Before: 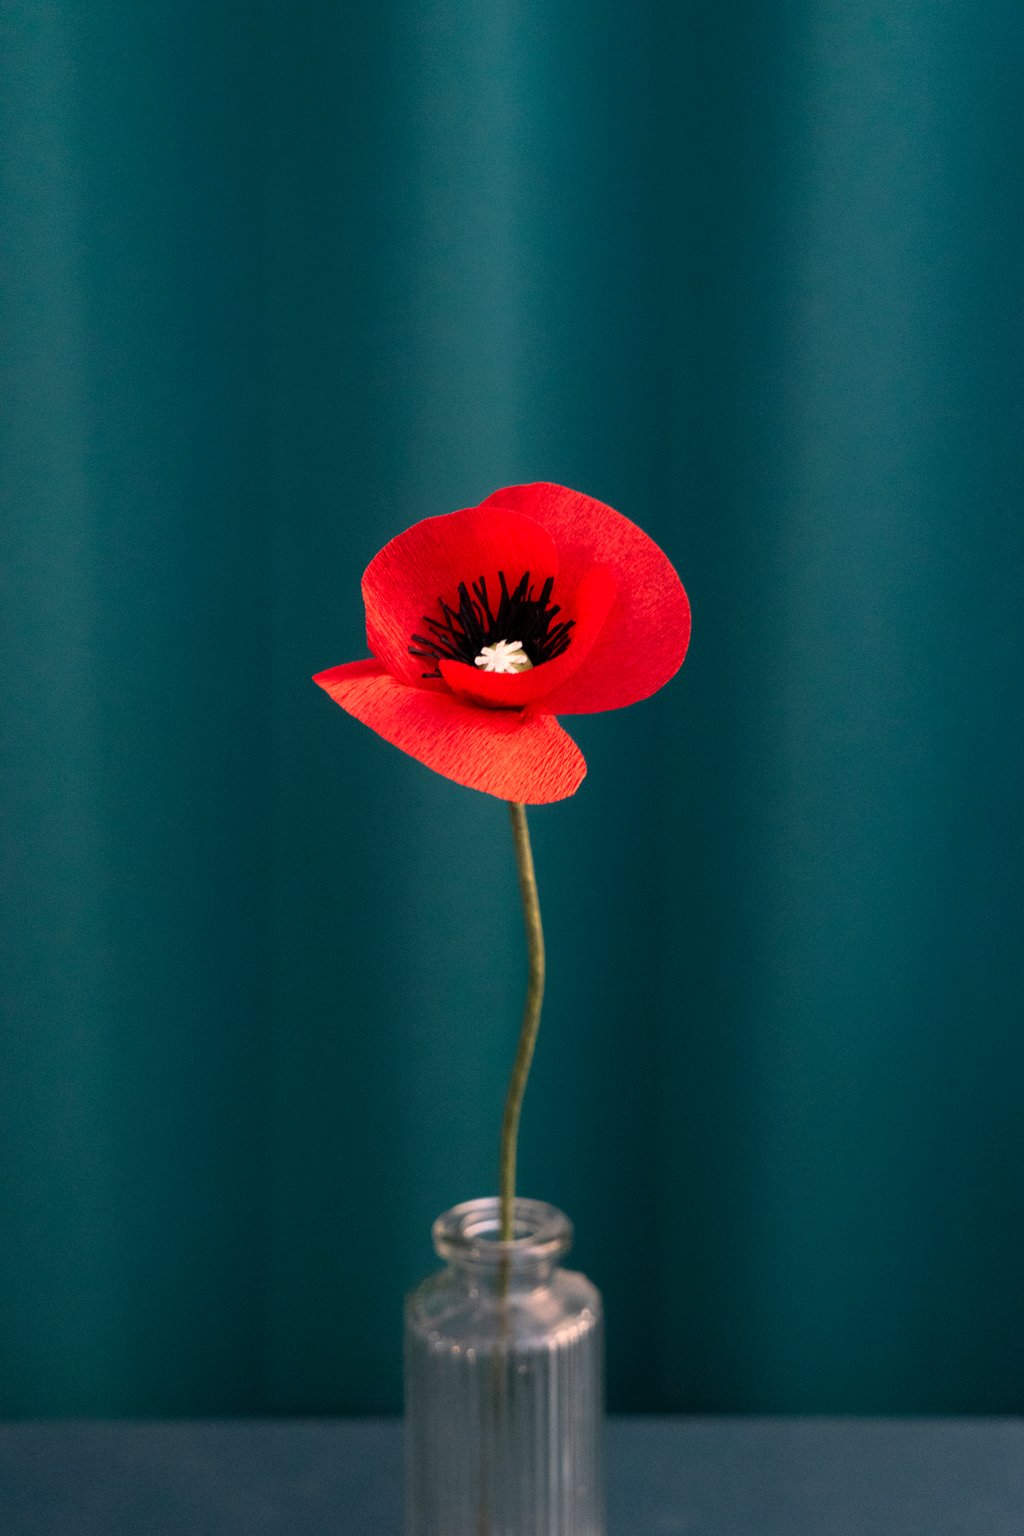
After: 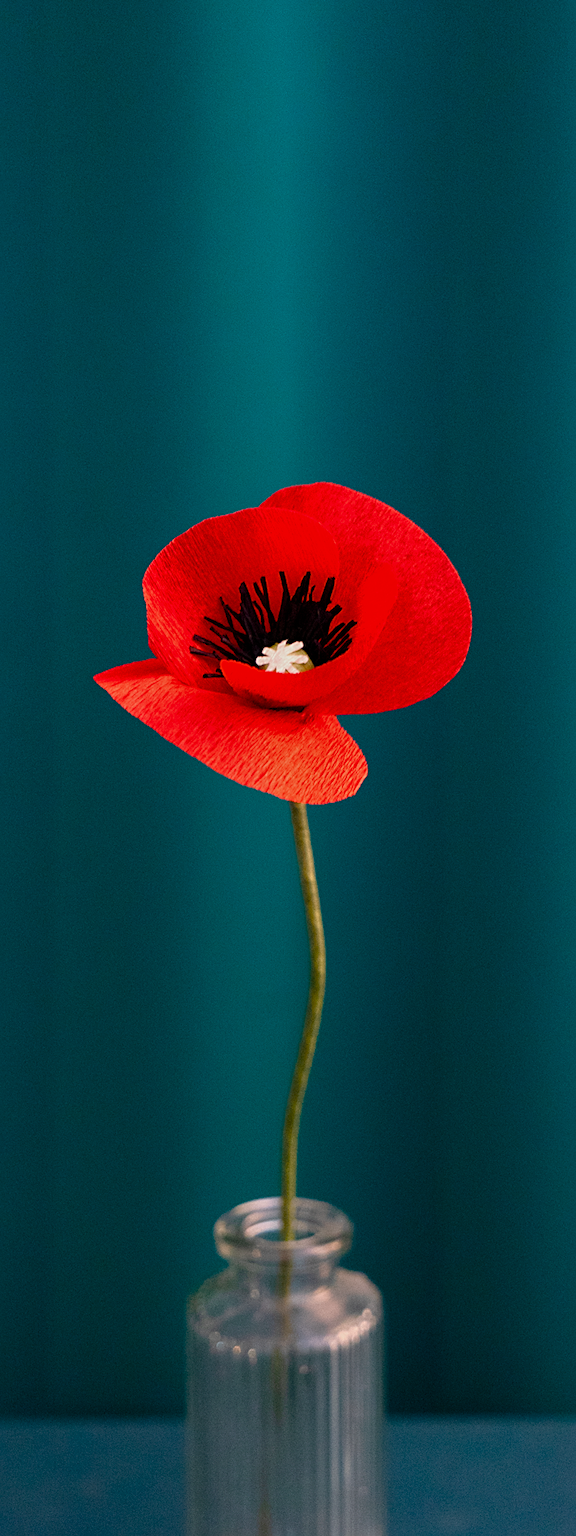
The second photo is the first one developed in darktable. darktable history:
crop: left 21.404%, right 22.194%
color calibration: illuminant same as pipeline (D50), adaptation none (bypass), x 0.332, y 0.334, temperature 5023 K
tone equalizer: -8 EV -0.002 EV, -7 EV 0.005 EV, -6 EV -0.013 EV, -5 EV 0.017 EV, -4 EV -0.021 EV, -3 EV 0.01 EV, -2 EV -0.072 EV, -1 EV -0.27 EV, +0 EV -0.61 EV
sharpen: on, module defaults
color balance rgb: linear chroma grading › global chroma 15.364%, perceptual saturation grading › global saturation 20%, perceptual saturation grading › highlights -49.697%, perceptual saturation grading › shadows 24.539%, global vibrance 14.462%
